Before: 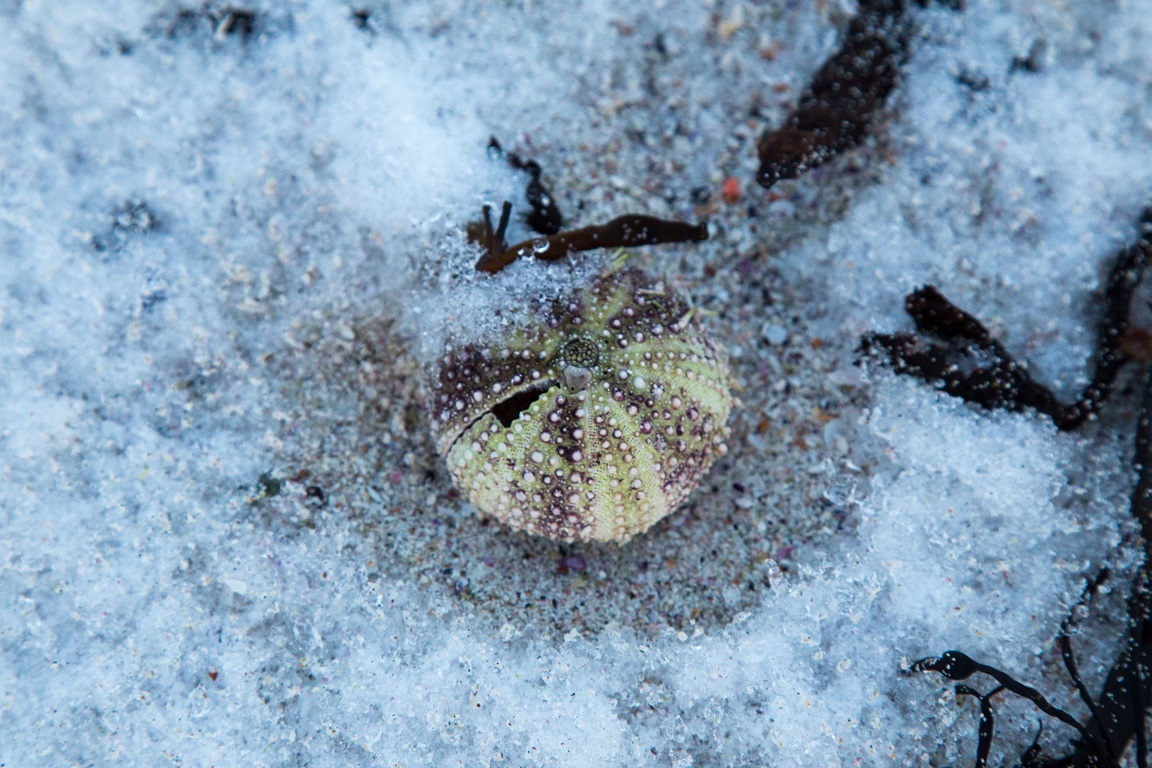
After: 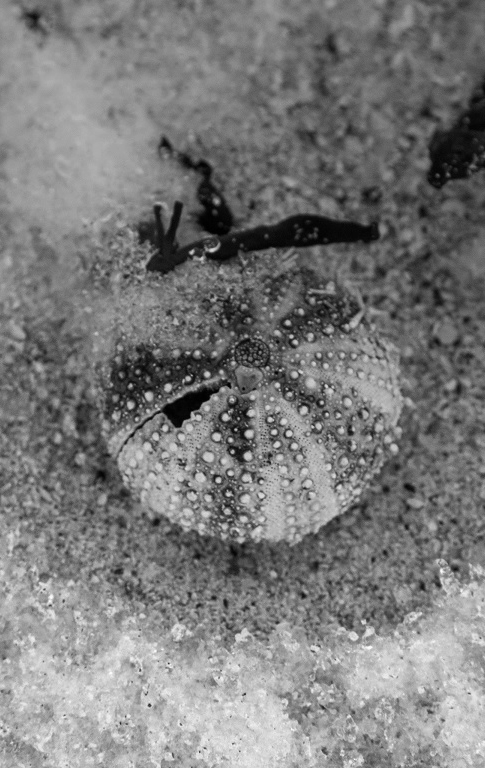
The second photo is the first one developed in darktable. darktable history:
color zones: curves: ch0 [(0.002, 0.593) (0.143, 0.417) (0.285, 0.541) (0.455, 0.289) (0.608, 0.327) (0.727, 0.283) (0.869, 0.571) (1, 0.603)]; ch1 [(0, 0) (0.143, 0) (0.286, 0) (0.429, 0) (0.571, 0) (0.714, 0) (0.857, 0)]
color correction: highlights a* 12.23, highlights b* 5.41
crop: left 28.583%, right 29.231%
graduated density: hue 238.83°, saturation 50%
